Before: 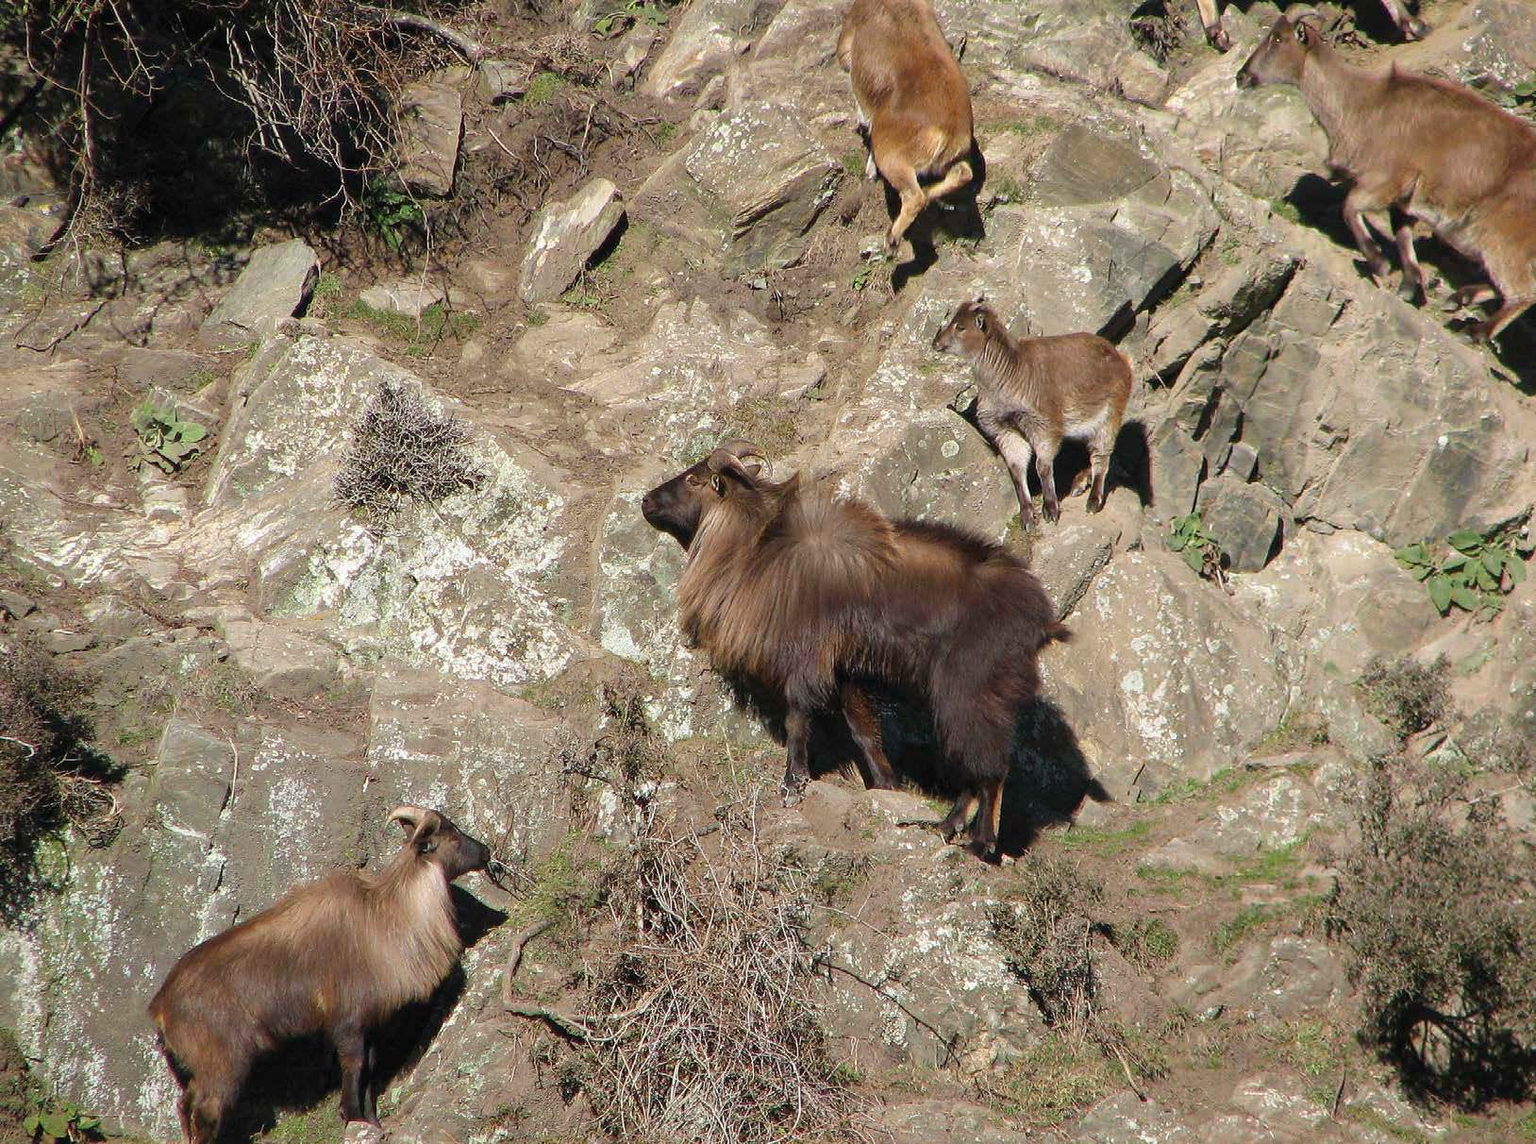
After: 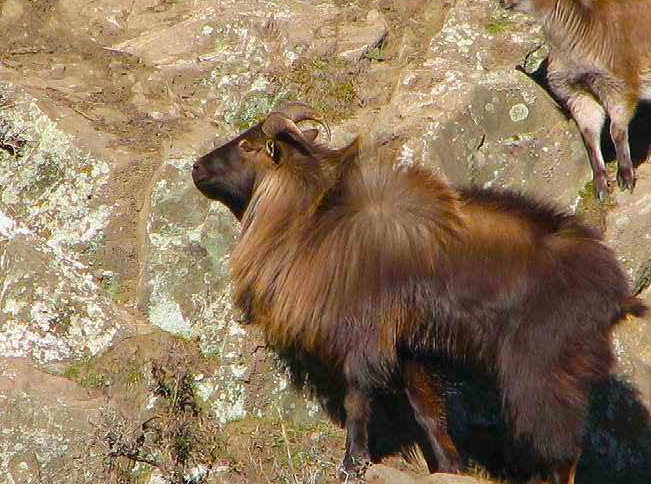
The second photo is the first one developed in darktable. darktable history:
color balance rgb: linear chroma grading › global chroma 15%, perceptual saturation grading › global saturation 30%
crop: left 30%, top 30%, right 30%, bottom 30%
